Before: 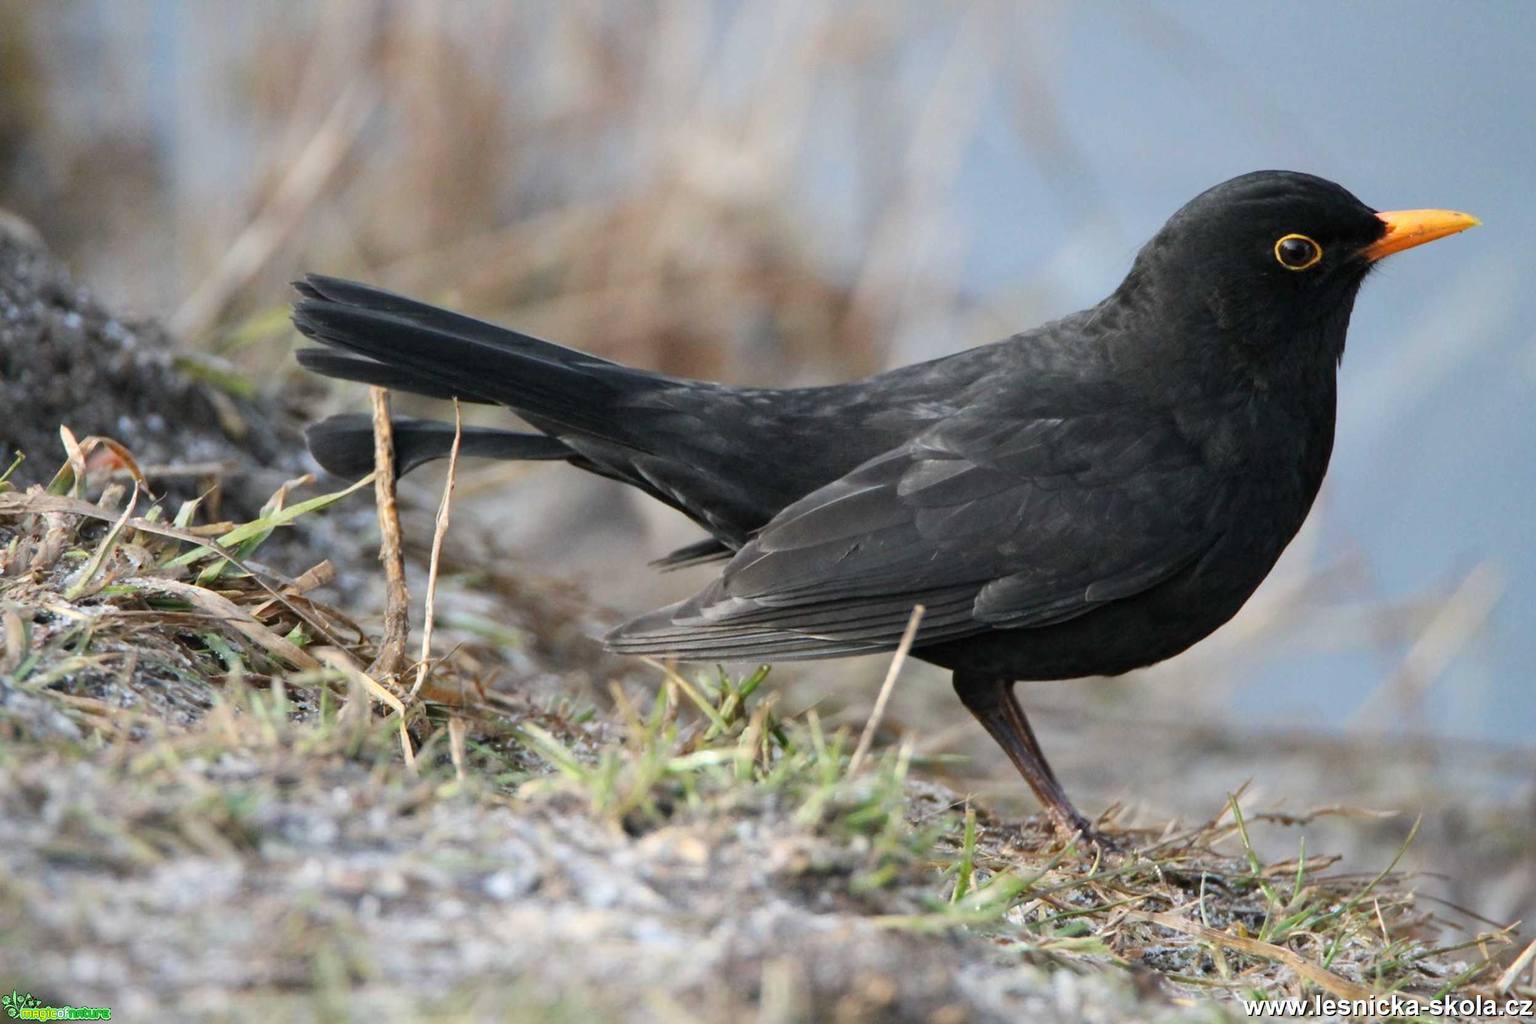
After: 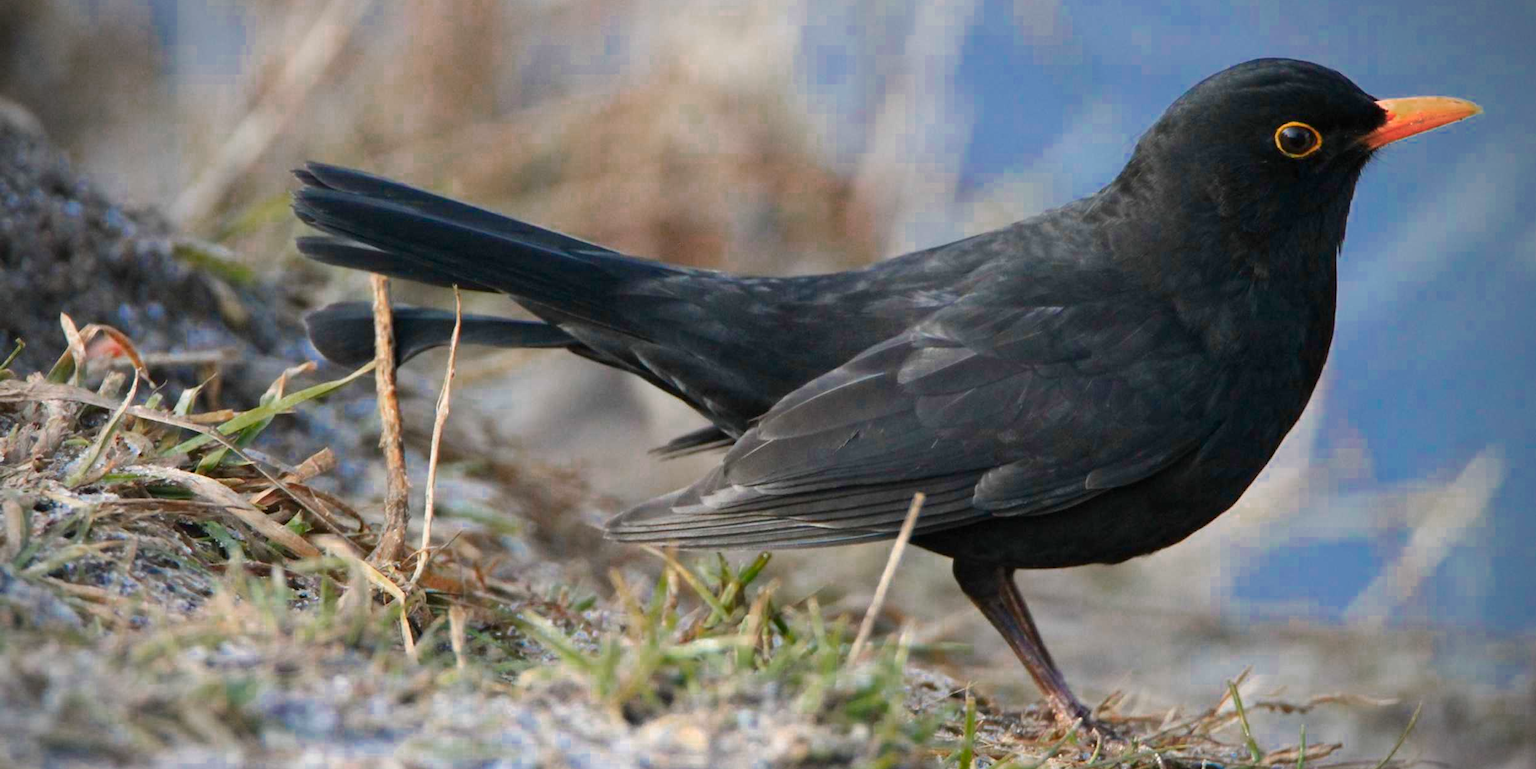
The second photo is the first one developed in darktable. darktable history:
crop: top 11.016%, bottom 13.874%
vignetting: width/height ratio 1.102, unbound false
color zones: curves: ch0 [(0, 0.553) (0.123, 0.58) (0.23, 0.419) (0.468, 0.155) (0.605, 0.132) (0.723, 0.063) (0.833, 0.172) (0.921, 0.468)]; ch1 [(0.025, 0.645) (0.229, 0.584) (0.326, 0.551) (0.537, 0.446) (0.599, 0.911) (0.708, 1) (0.805, 0.944)]; ch2 [(0.086, 0.468) (0.254, 0.464) (0.638, 0.564) (0.702, 0.592) (0.768, 0.564)]
